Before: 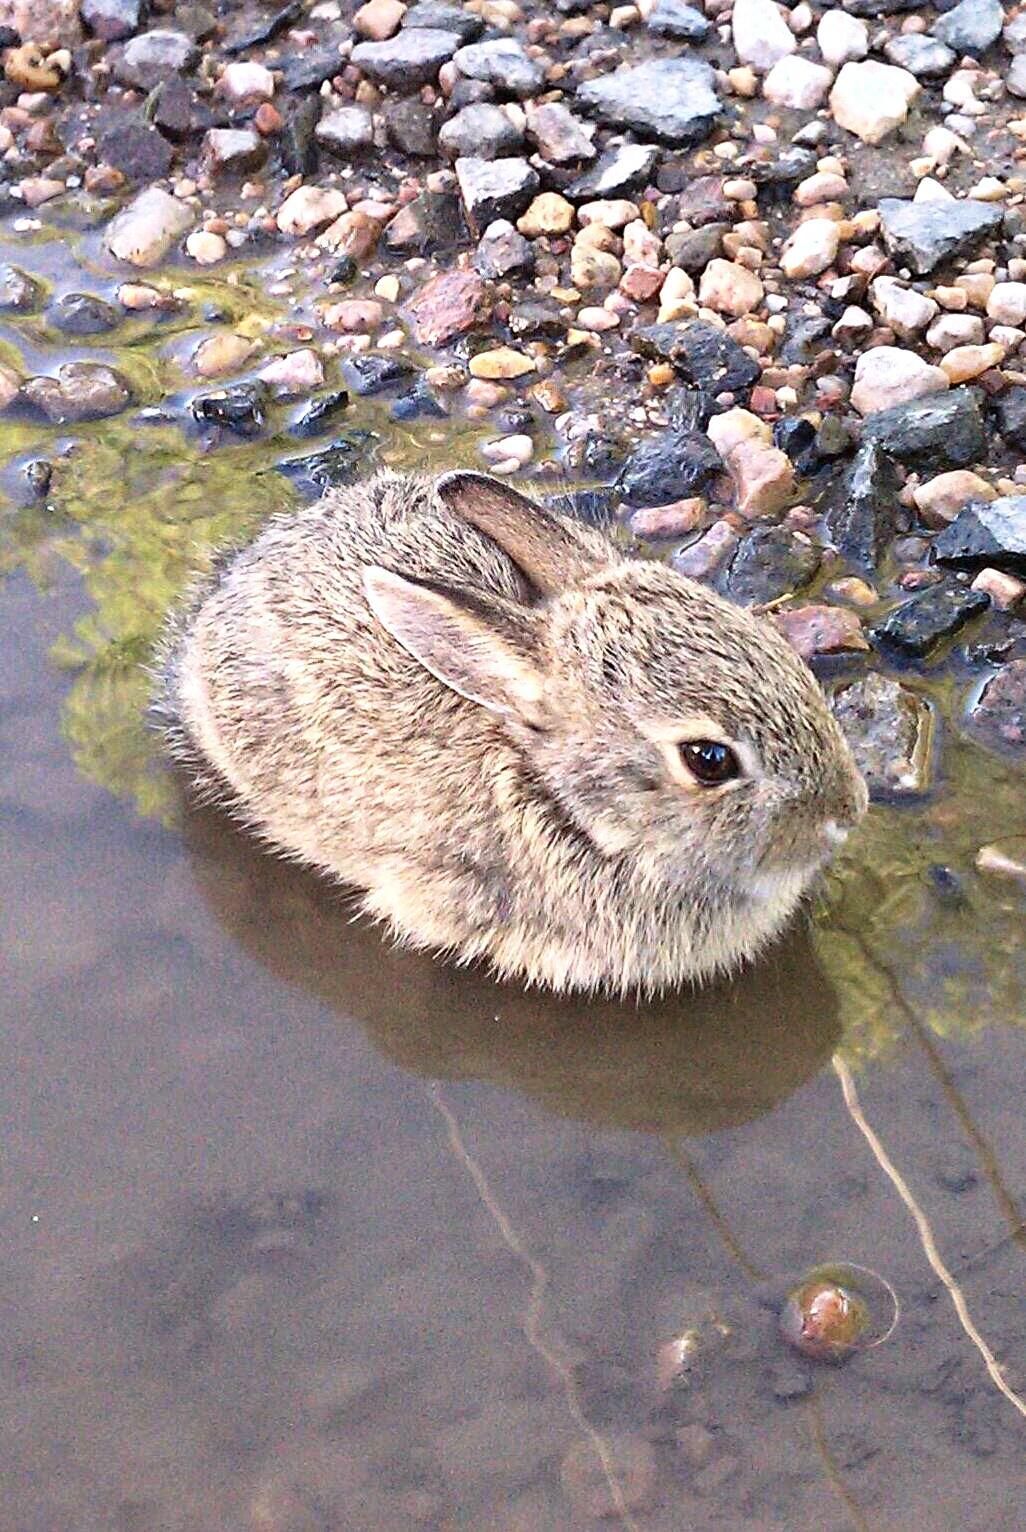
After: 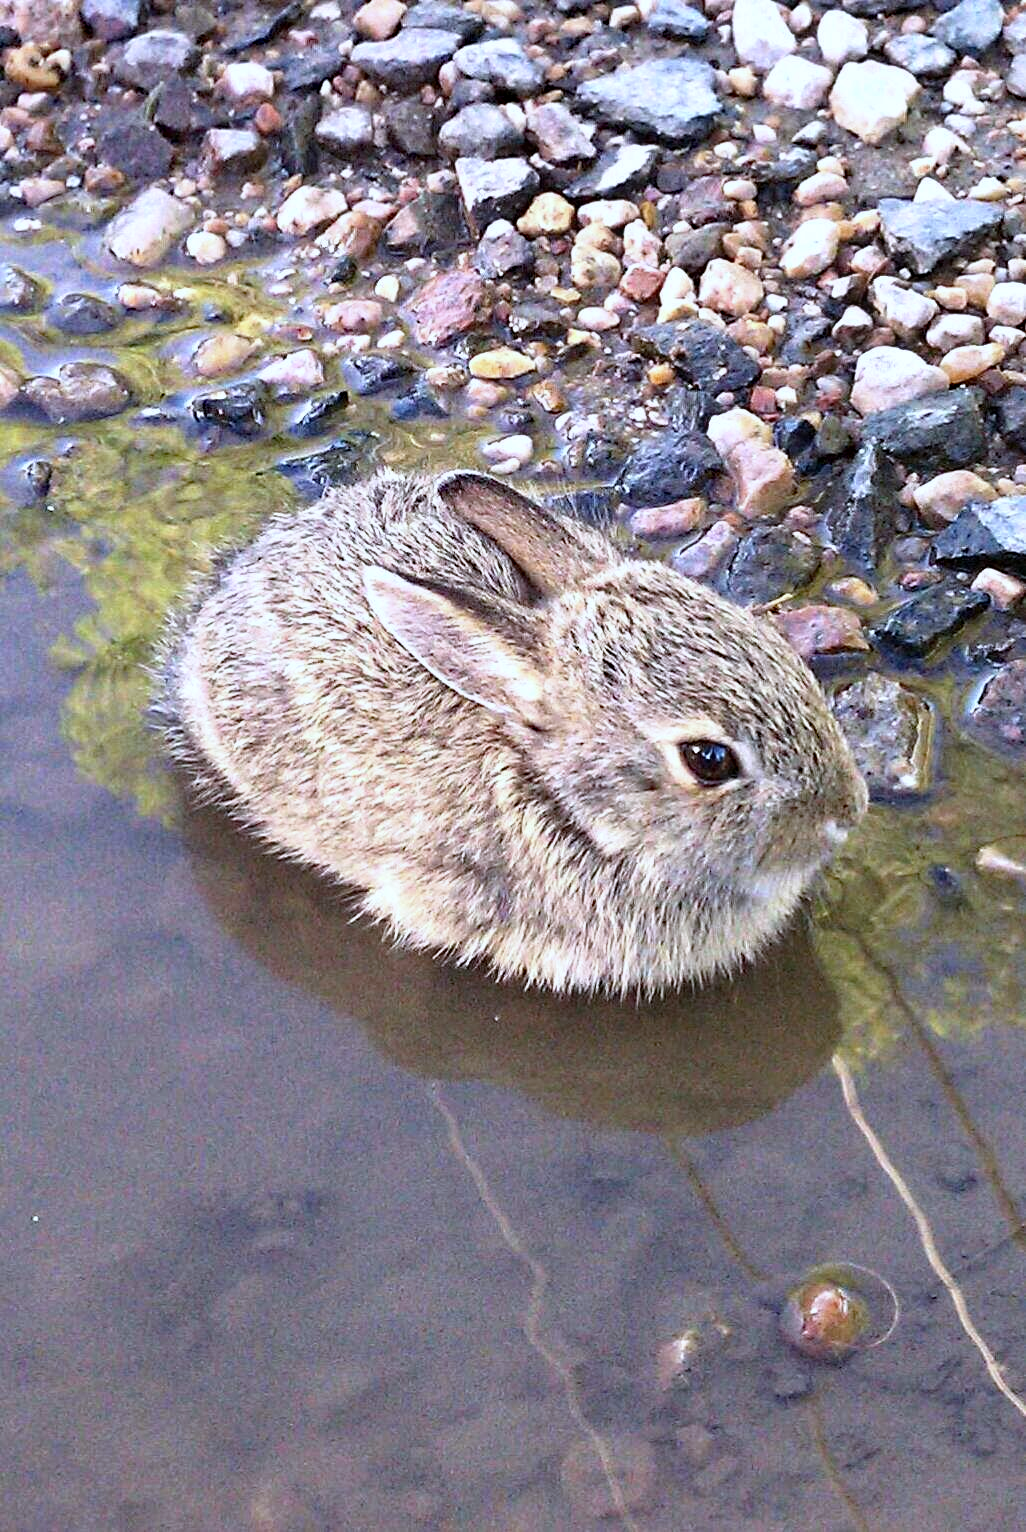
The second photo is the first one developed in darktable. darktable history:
haze removal: compatibility mode true, adaptive false
white balance: red 0.954, blue 1.079
